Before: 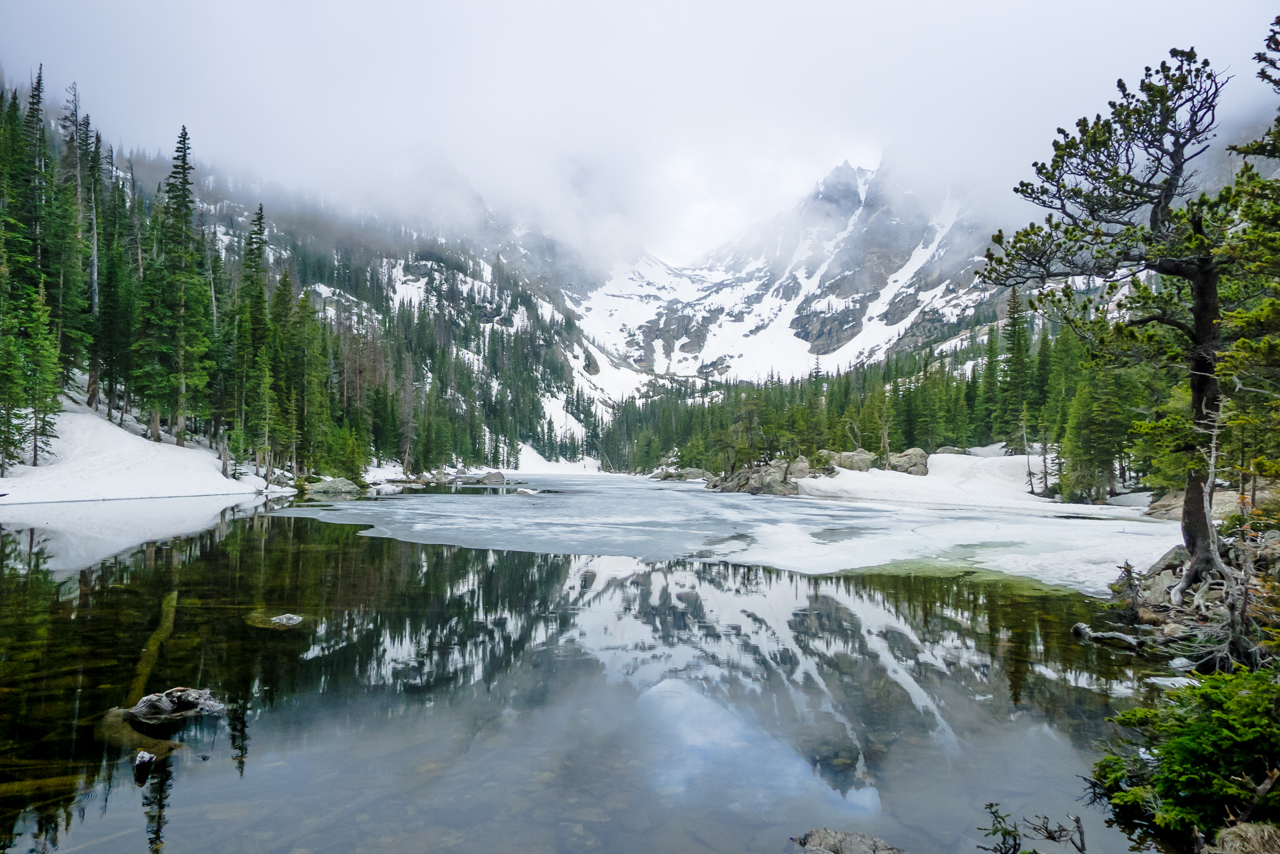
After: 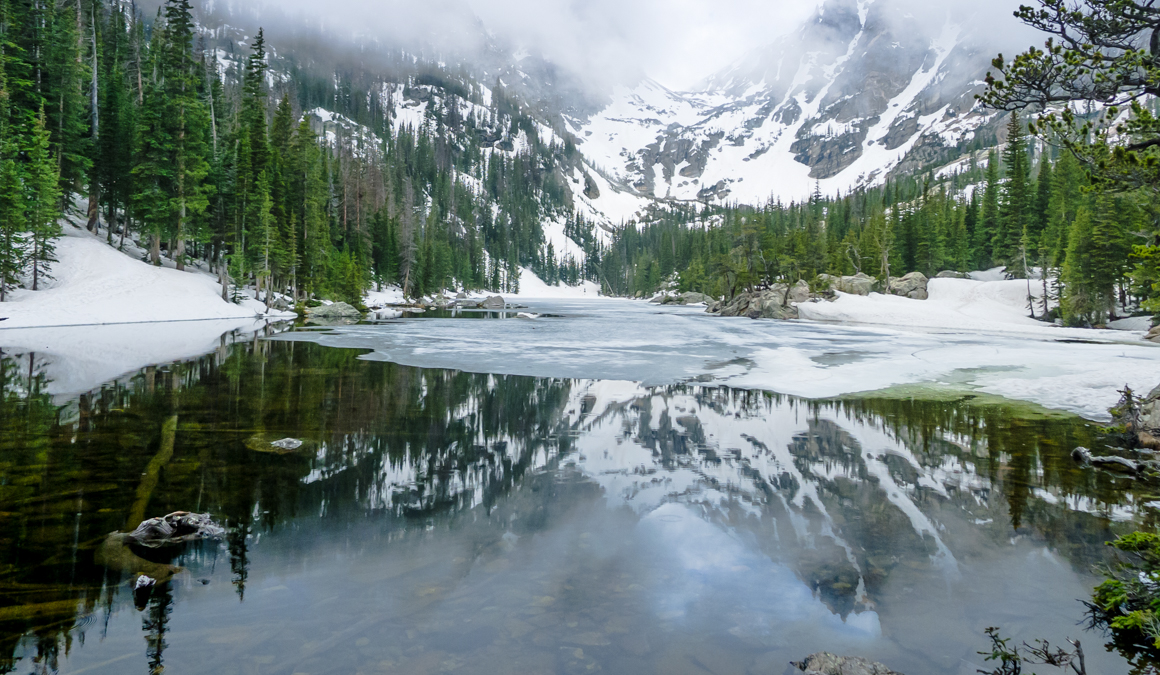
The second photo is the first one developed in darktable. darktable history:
crop: top 20.644%, right 9.315%, bottom 0.228%
